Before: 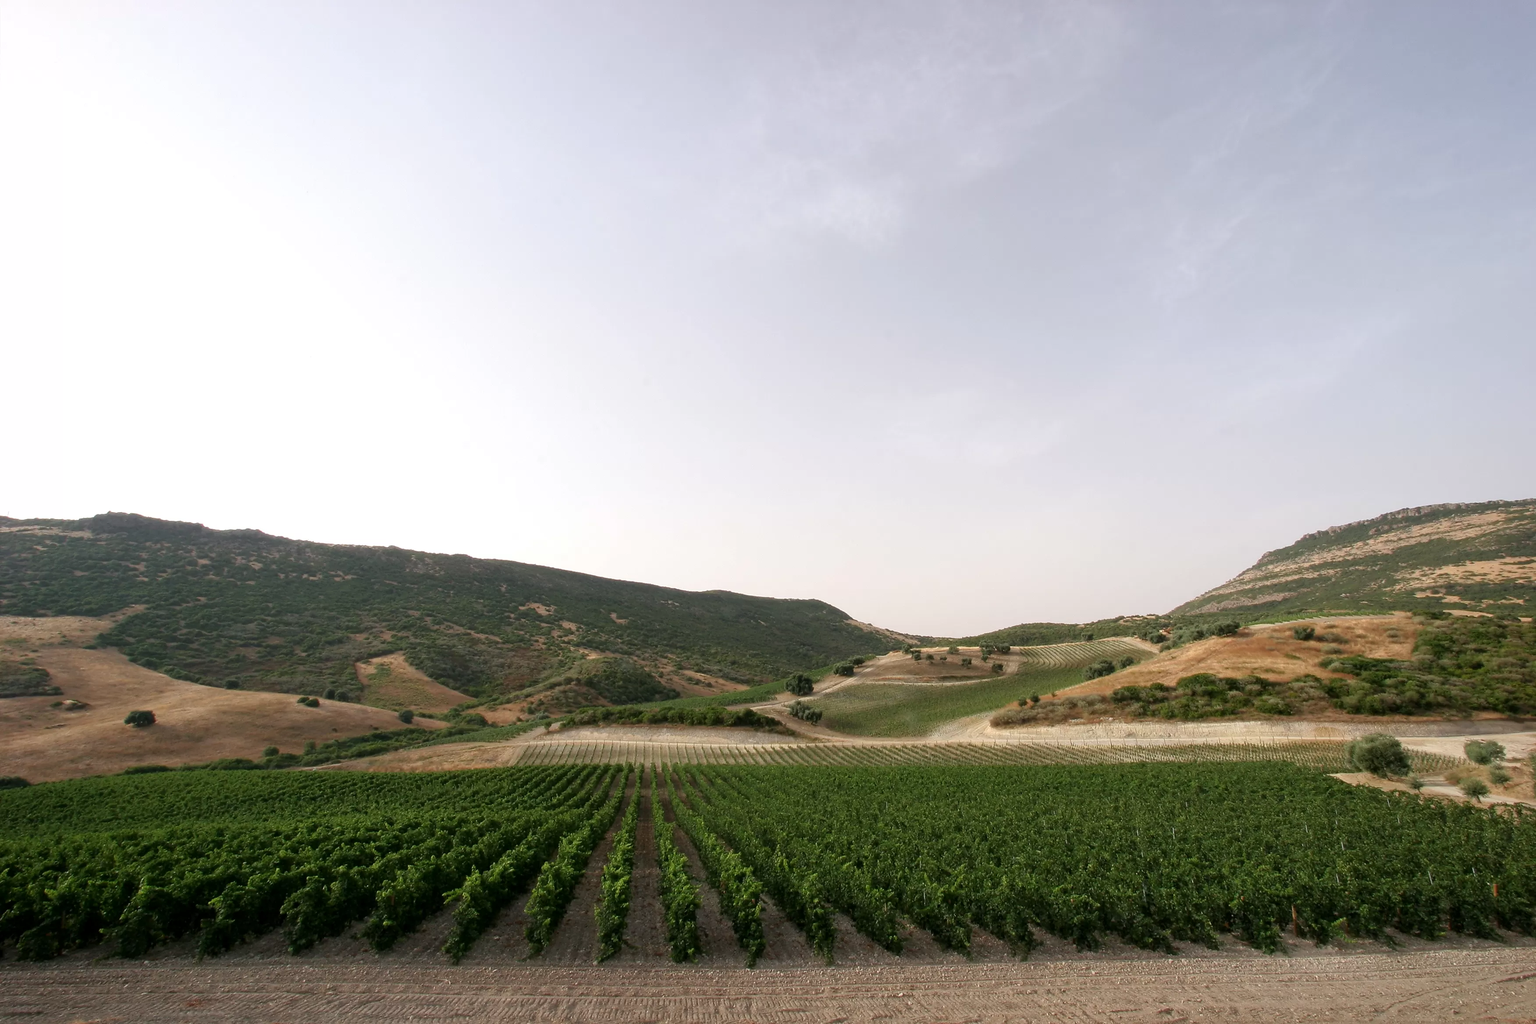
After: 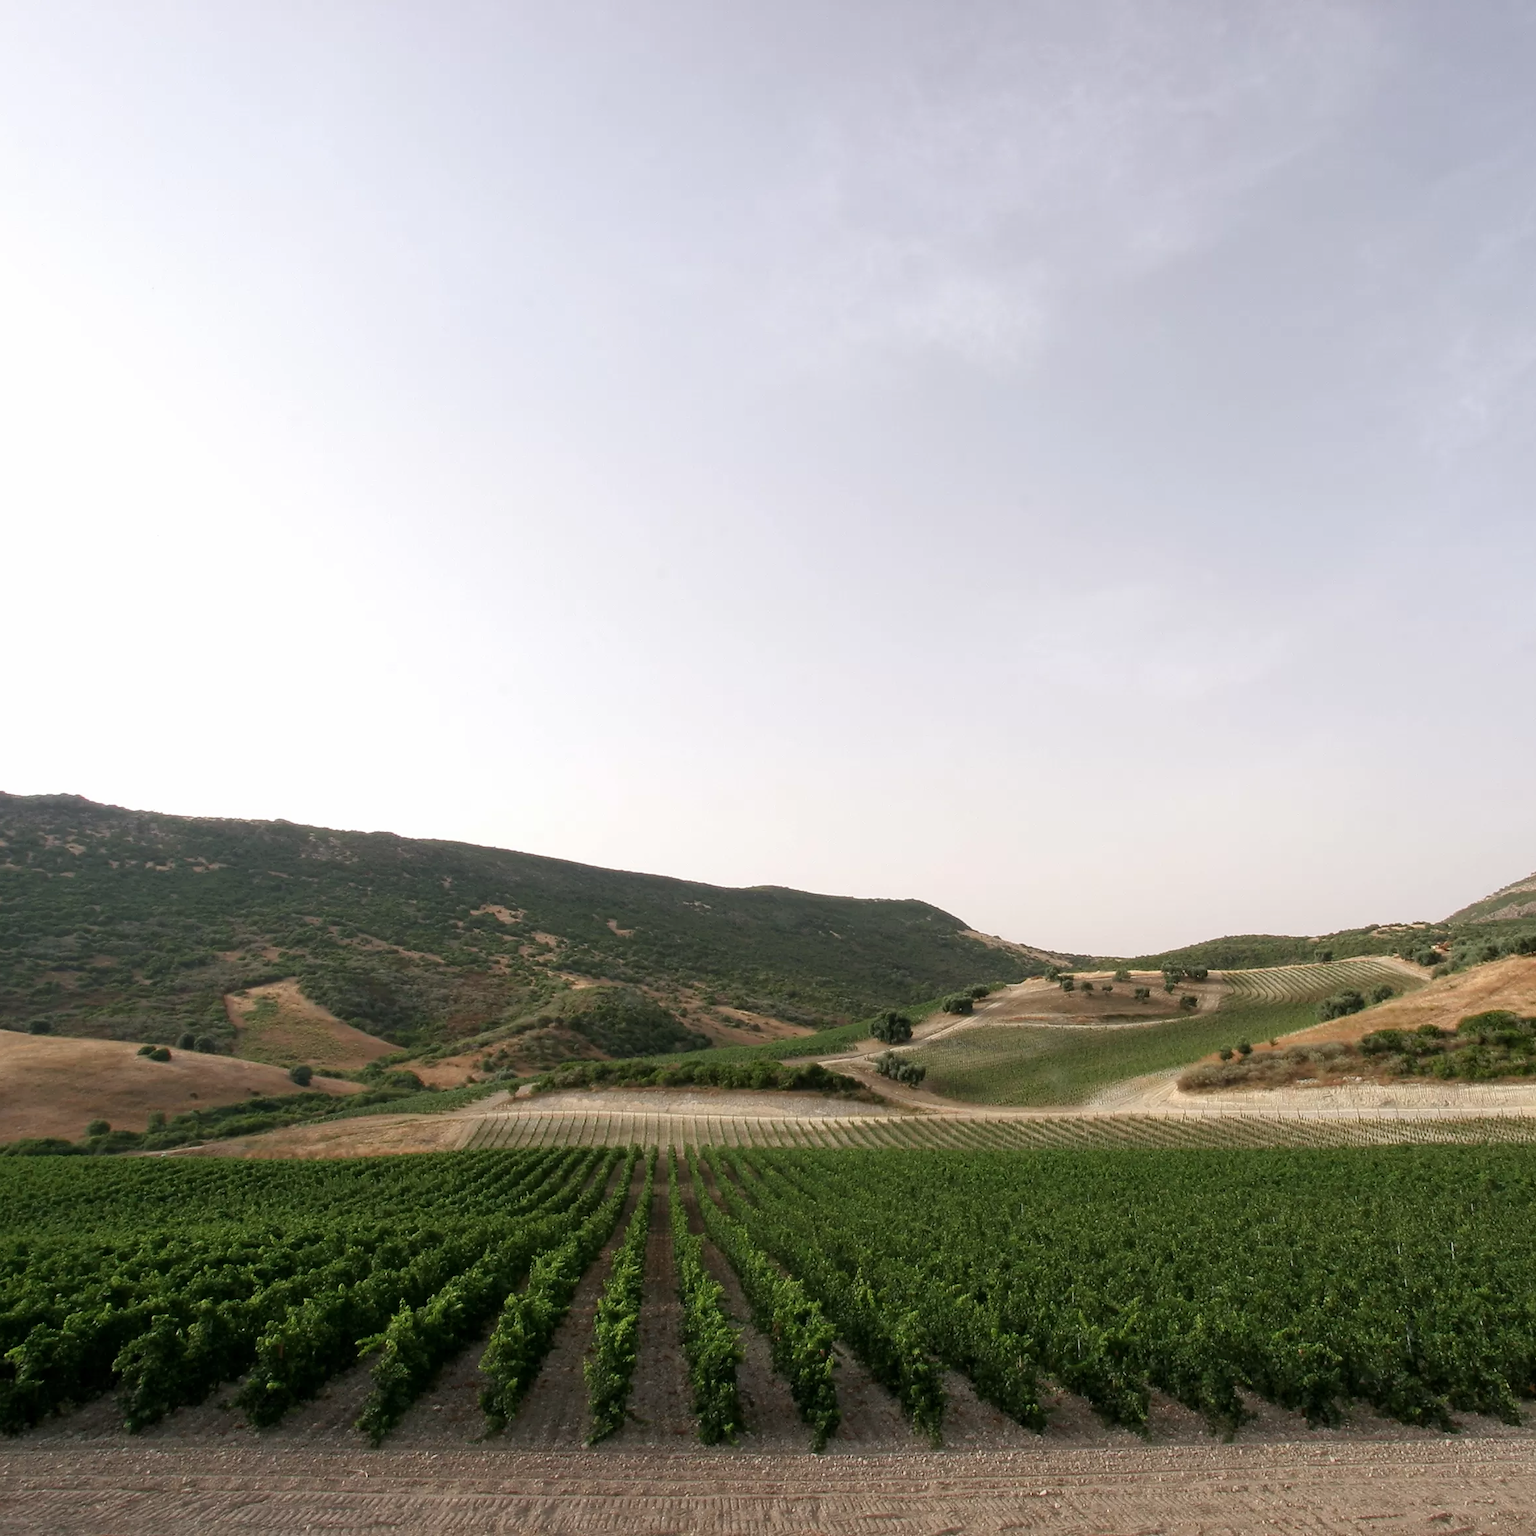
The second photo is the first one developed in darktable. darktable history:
crop and rotate: left 13.395%, right 19.939%
exposure: exposure -0.013 EV, compensate highlight preservation false
contrast brightness saturation: saturation -0.046
